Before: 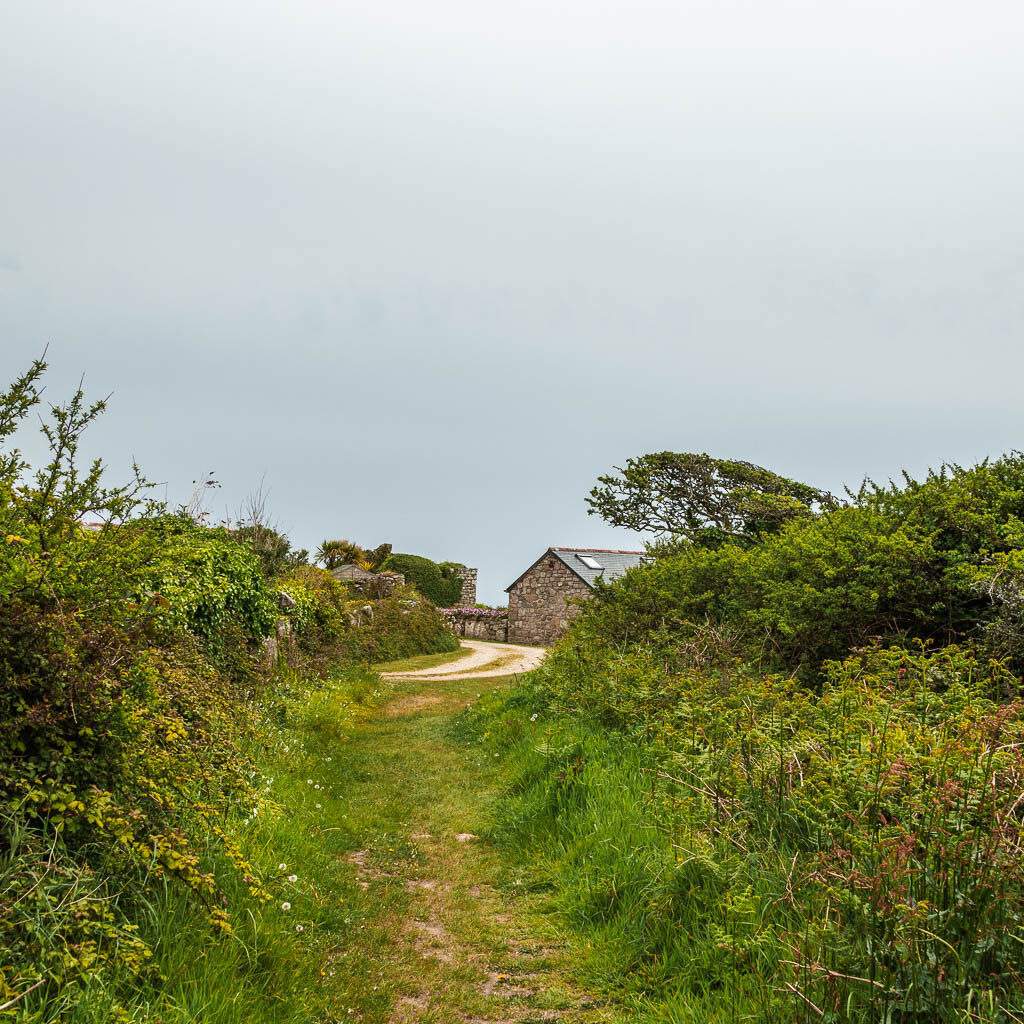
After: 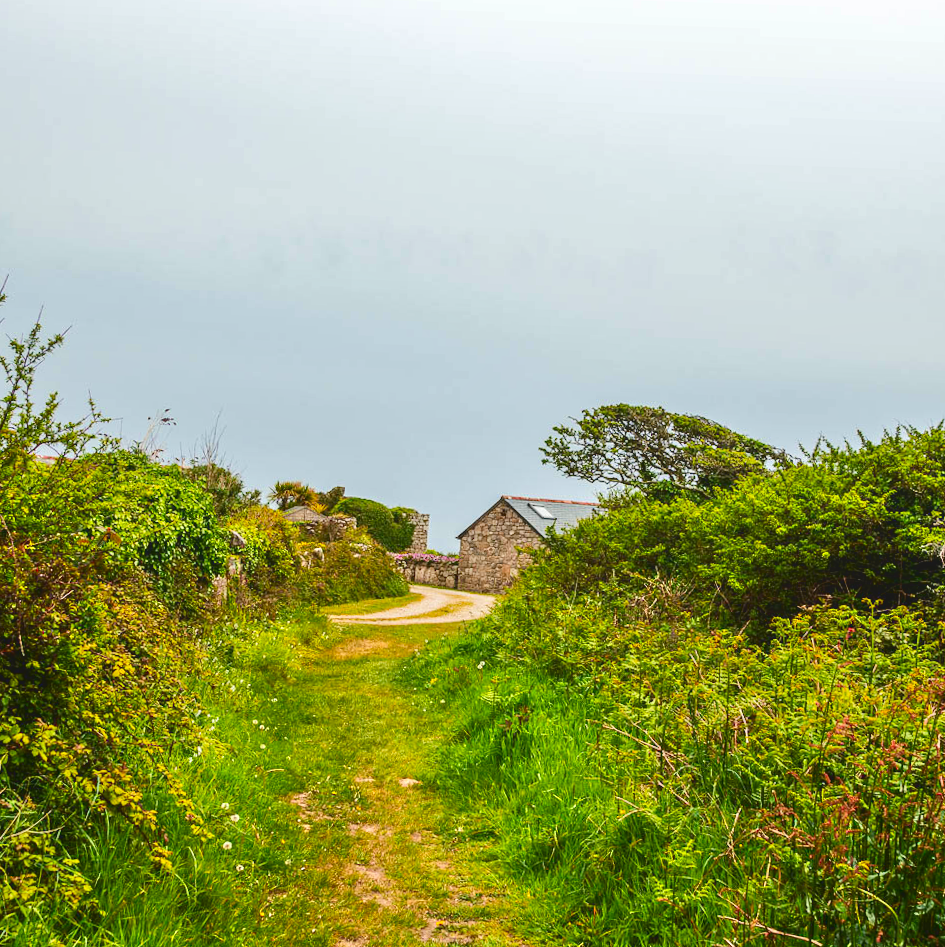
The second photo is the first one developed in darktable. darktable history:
crop and rotate: angle -1.88°, left 3.08%, top 3.79%, right 1.597%, bottom 0.717%
contrast brightness saturation: brightness -0.25, saturation 0.196
local contrast: highlights 68%, shadows 66%, detail 82%, midtone range 0.328
tone equalizer: -7 EV 0.148 EV, -6 EV 0.638 EV, -5 EV 1.16 EV, -4 EV 1.36 EV, -3 EV 1.12 EV, -2 EV 0.6 EV, -1 EV 0.16 EV, edges refinement/feathering 500, mask exposure compensation -1.57 EV, preserve details guided filter
